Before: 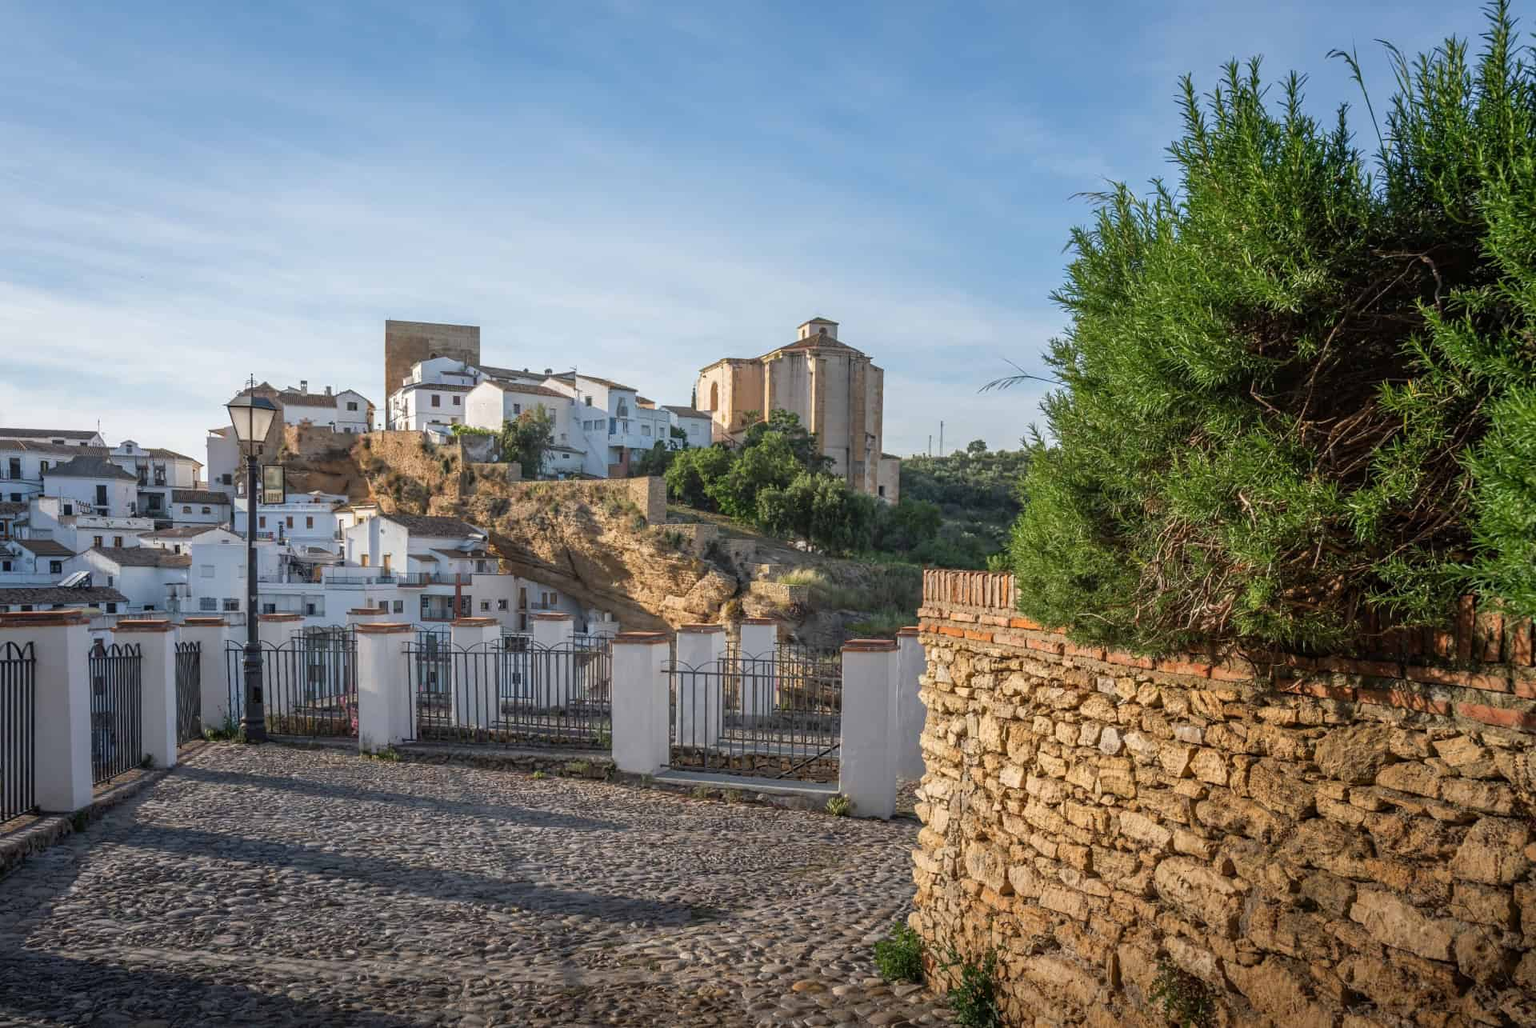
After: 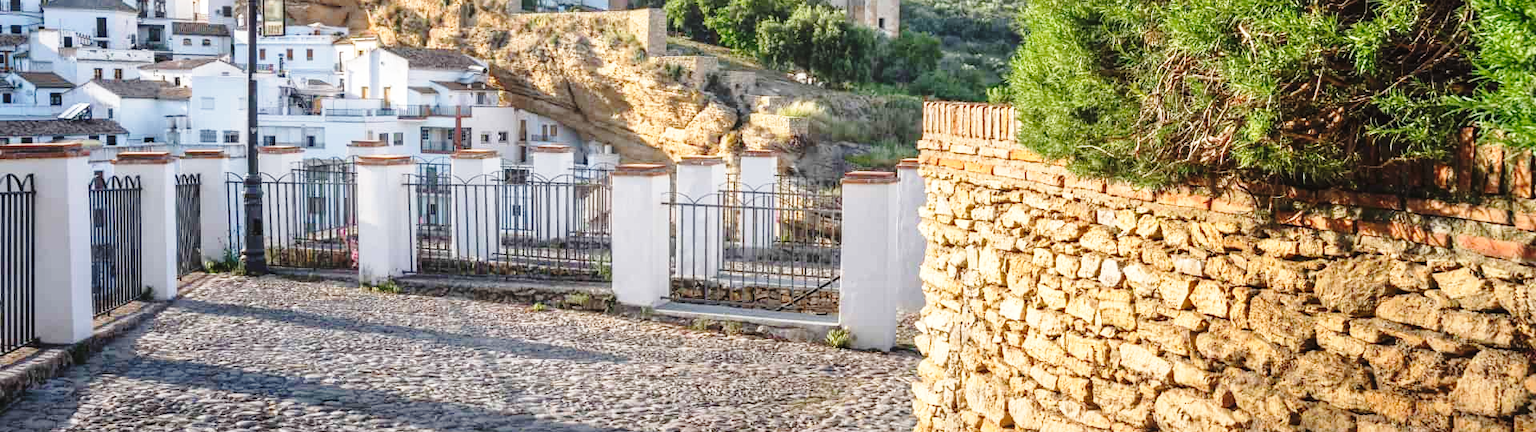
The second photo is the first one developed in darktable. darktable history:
base curve: curves: ch0 [(0, 0) (0.028, 0.03) (0.121, 0.232) (0.46, 0.748) (0.859, 0.968) (1, 1)], preserve colors none
crop: top 45.551%, bottom 12.262%
exposure: black level correction -0.002, exposure 0.54 EV, compensate highlight preservation false
